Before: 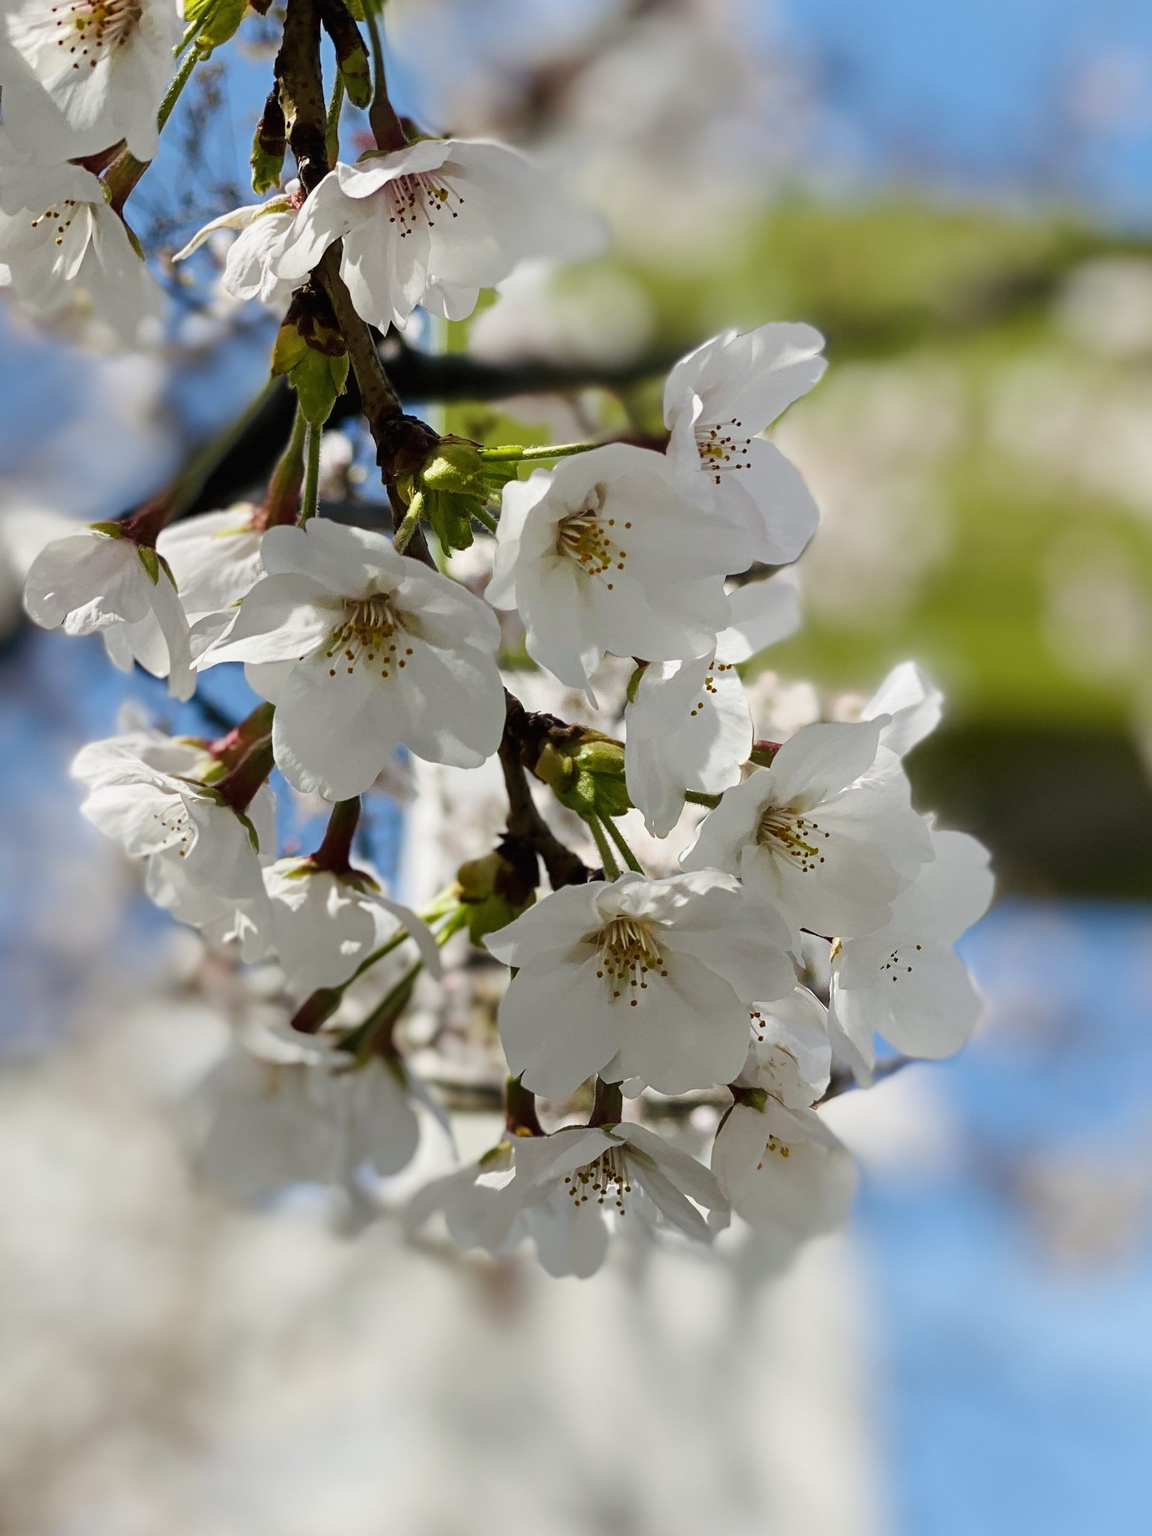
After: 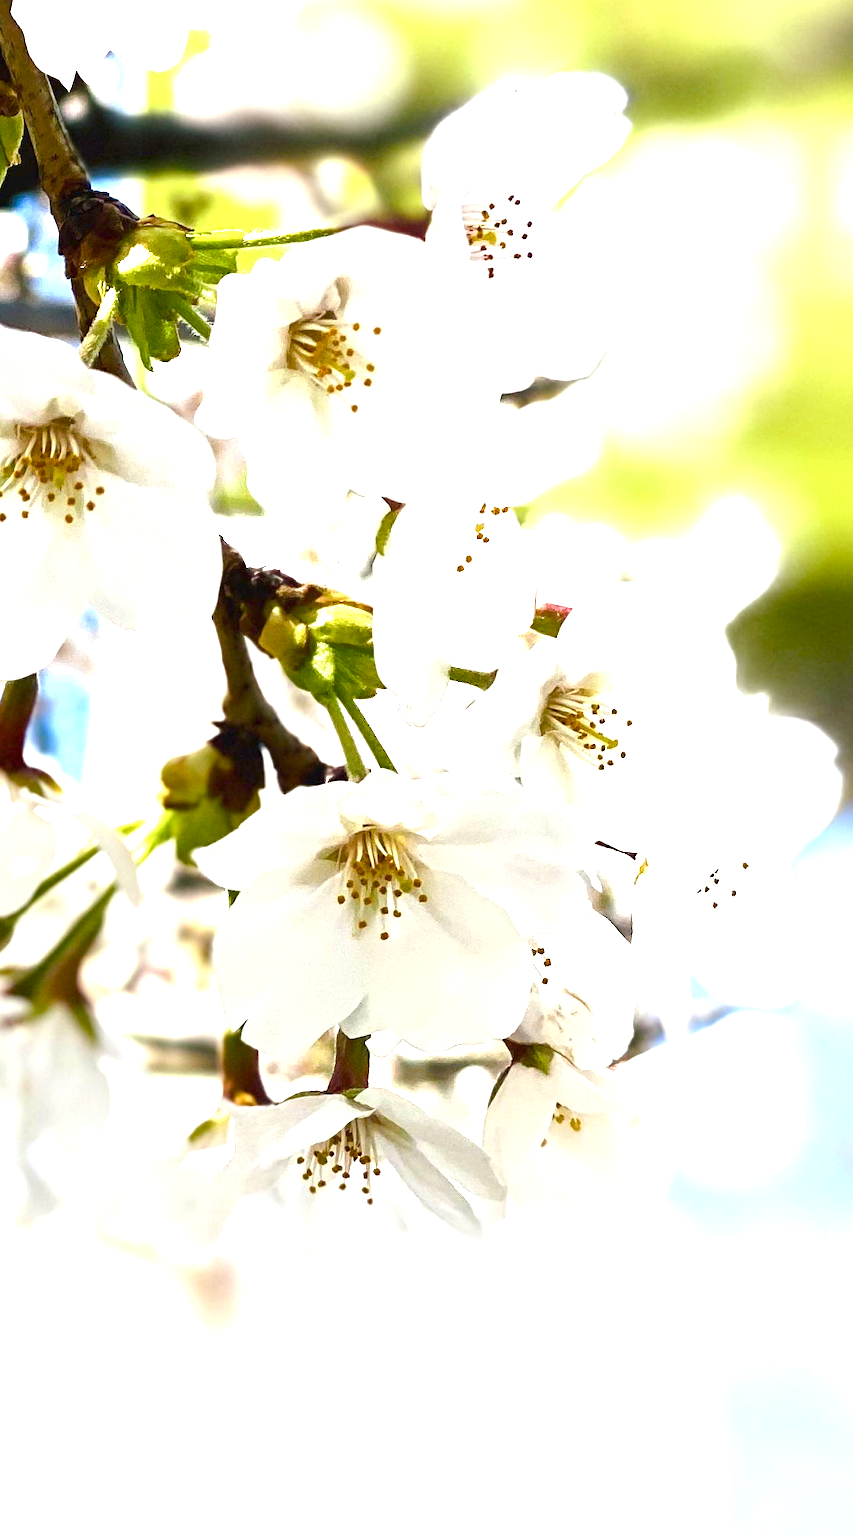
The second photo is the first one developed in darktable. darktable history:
crop and rotate: left 28.716%, top 17.264%, right 12.744%, bottom 3.814%
color balance rgb: perceptual saturation grading › global saturation 20%, perceptual saturation grading › highlights -25.312%, perceptual saturation grading › shadows 50.127%, perceptual brilliance grading › highlights 3.082%
exposure: exposure 1.988 EV, compensate highlight preservation false
